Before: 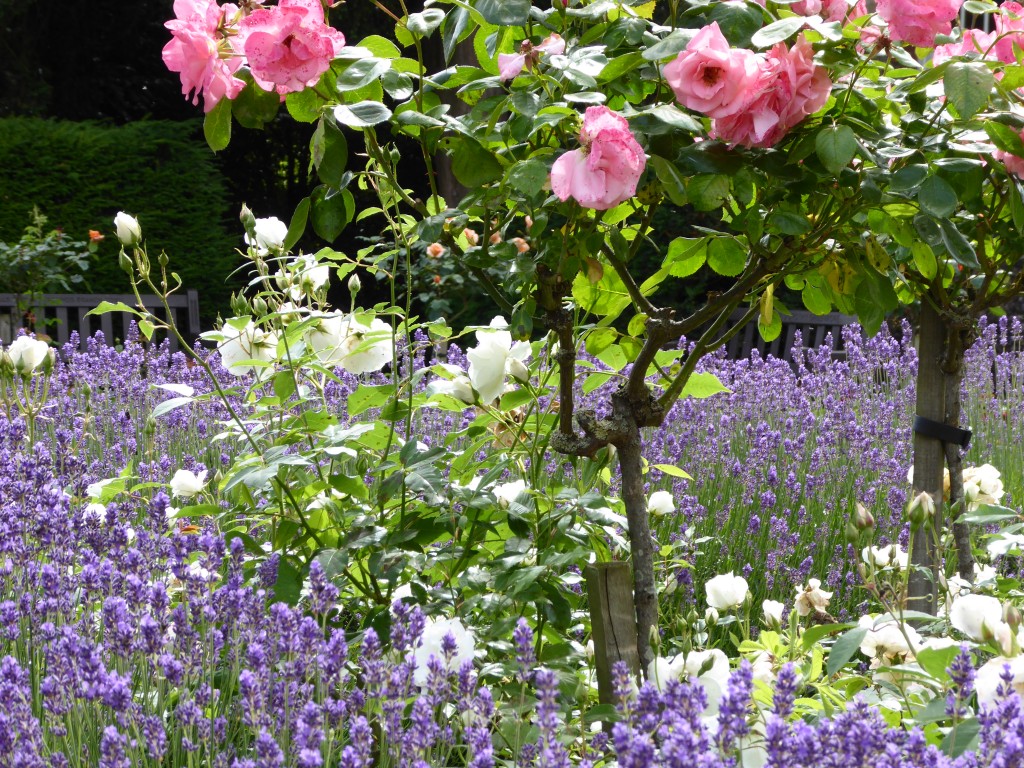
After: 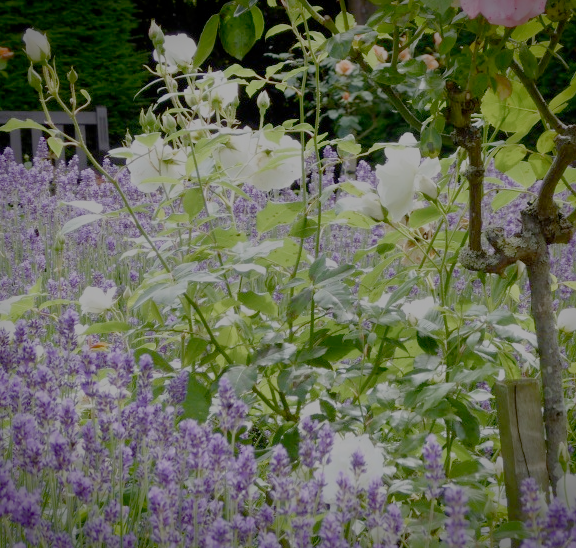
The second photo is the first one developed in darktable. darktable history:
vignetting: fall-off start 88.53%, fall-off radius 44.2%, saturation 0.376, width/height ratio 1.161
crop: left 8.966%, top 23.852%, right 34.699%, bottom 4.703%
filmic rgb: white relative exposure 8 EV, threshold 3 EV, structure ↔ texture 100%, target black luminance 0%, hardness 2.44, latitude 76.53%, contrast 0.562, shadows ↔ highlights balance 0%, preserve chrominance no, color science v4 (2020), iterations of high-quality reconstruction 10, type of noise poissonian, enable highlight reconstruction true
